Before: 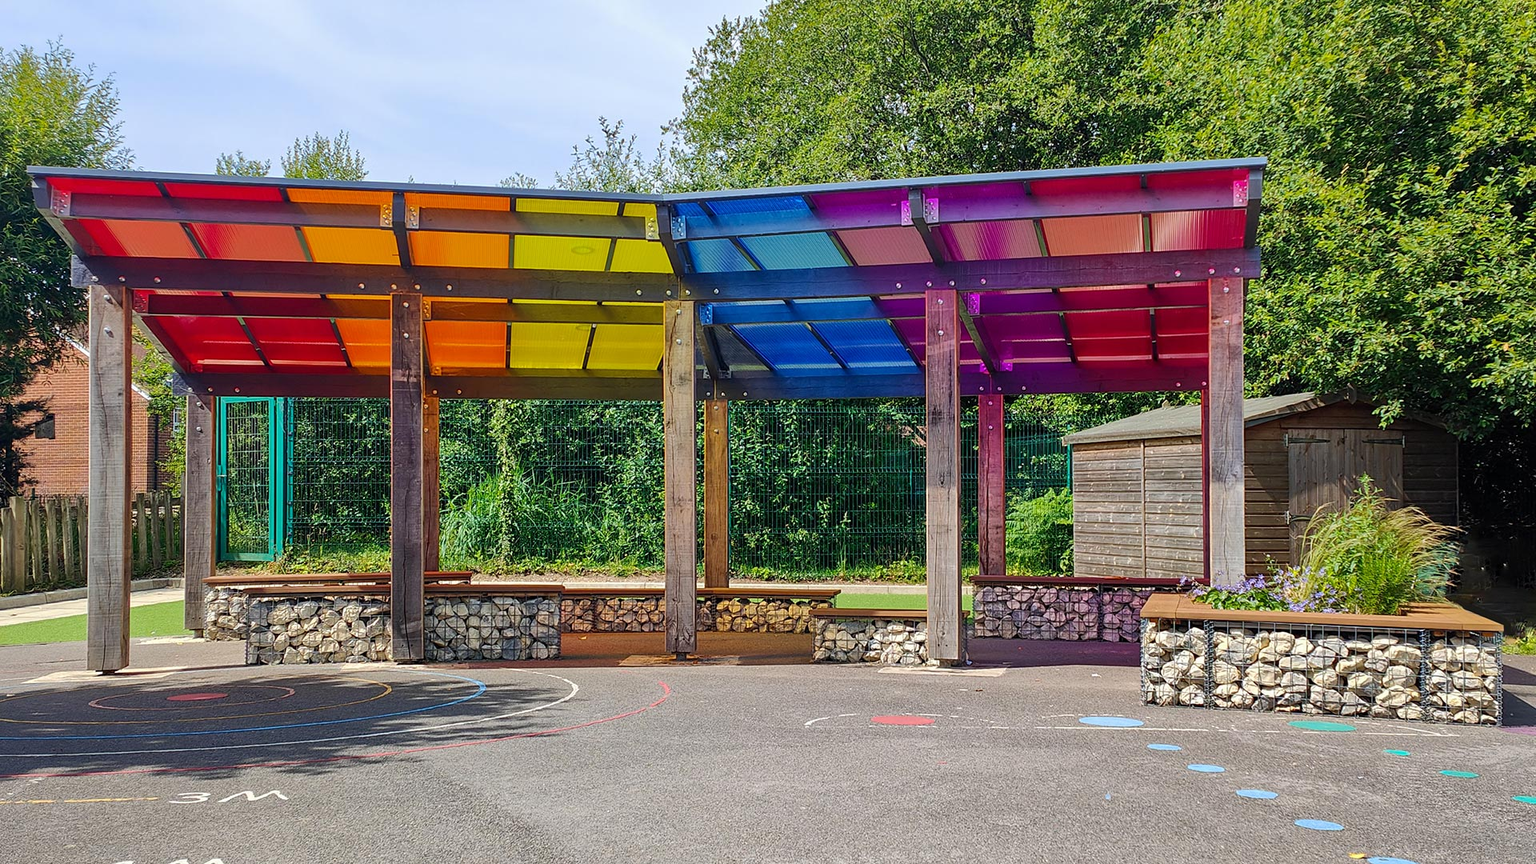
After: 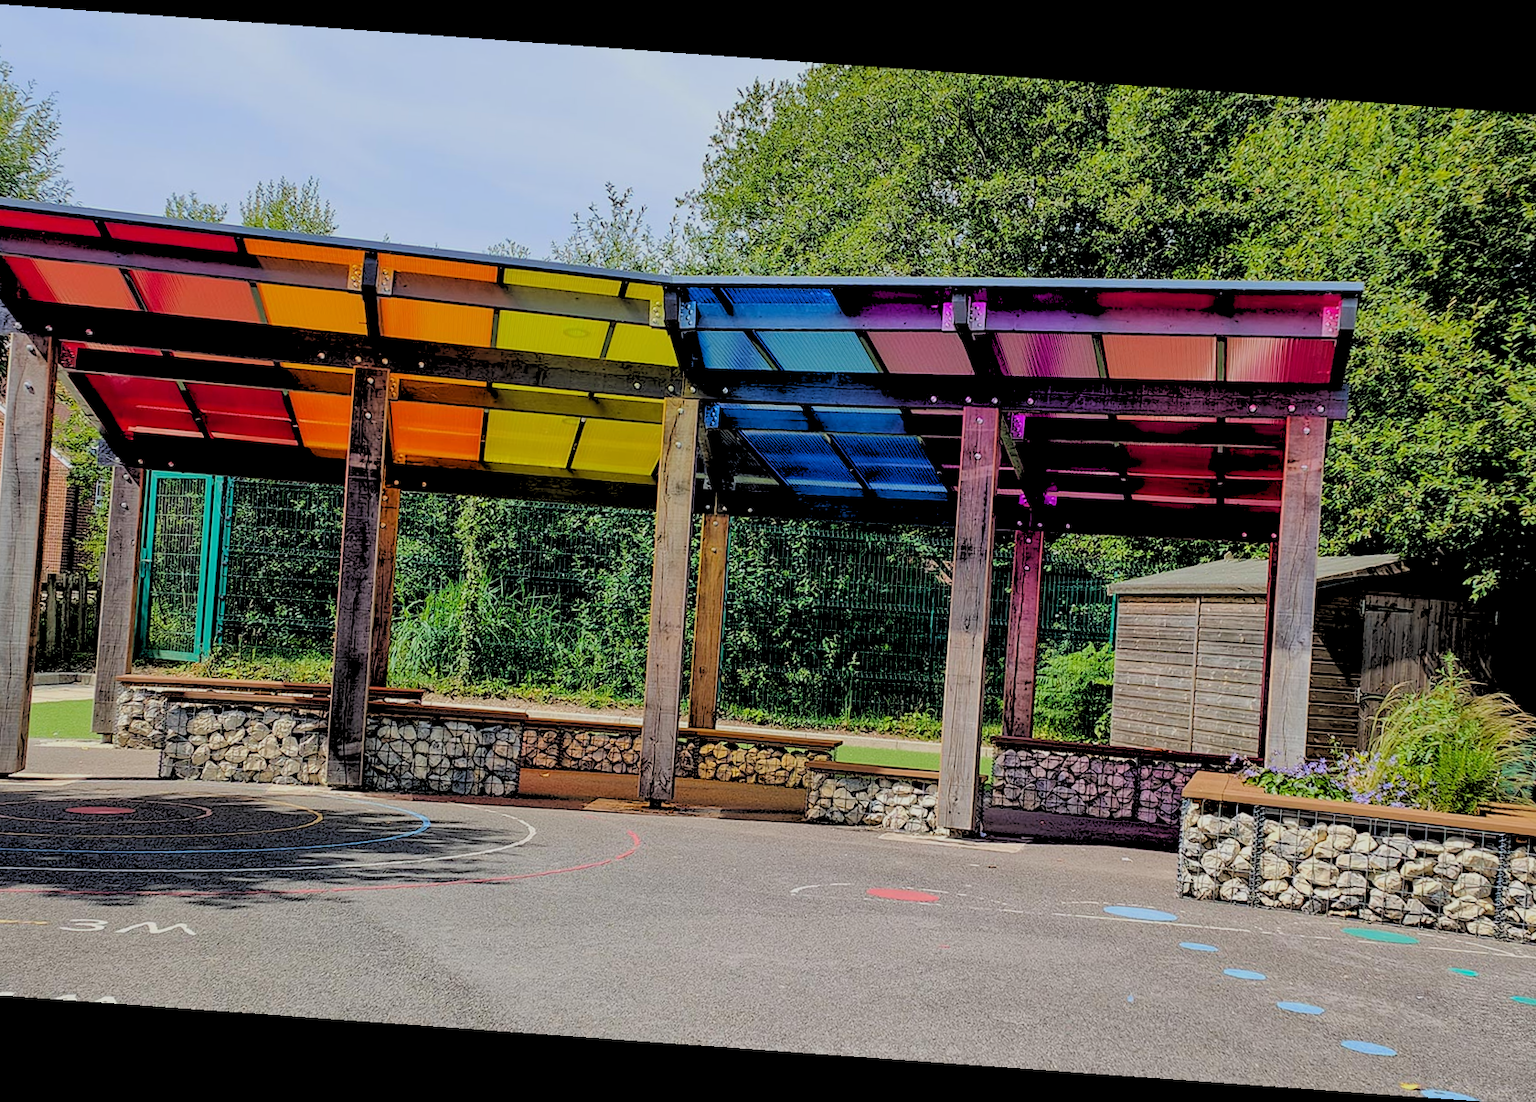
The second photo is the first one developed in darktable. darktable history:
rgb levels: levels [[0.027, 0.429, 0.996], [0, 0.5, 1], [0, 0.5, 1]]
crop: left 7.598%, right 7.873%
rotate and perspective: rotation 4.1°, automatic cropping off
exposure: black level correction 0, exposure -0.766 EV, compensate highlight preservation false
